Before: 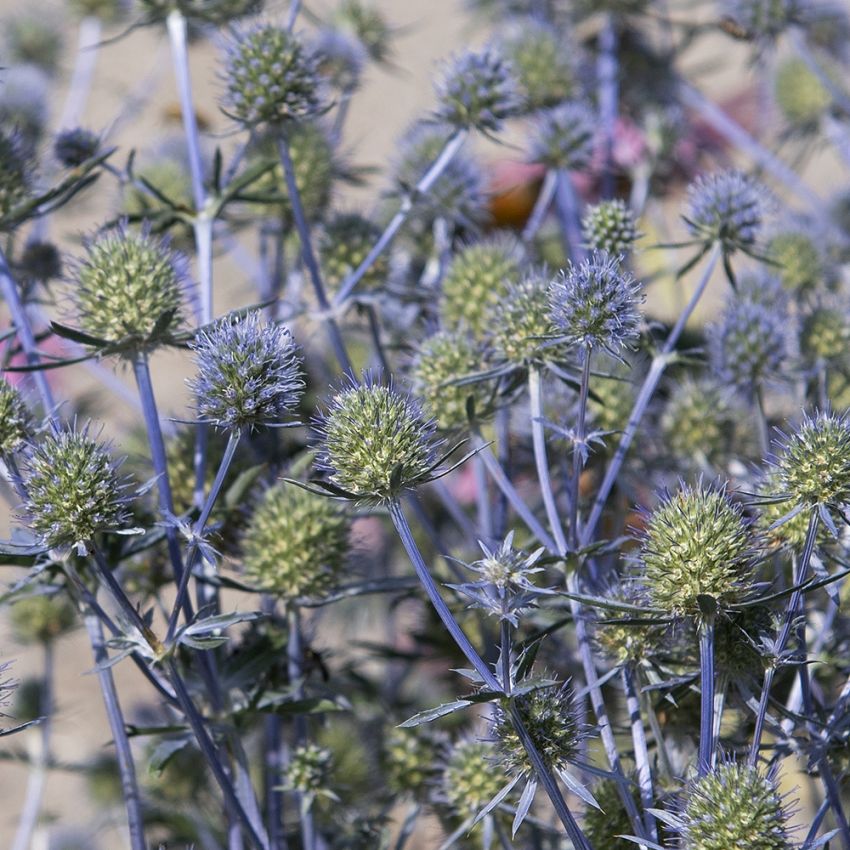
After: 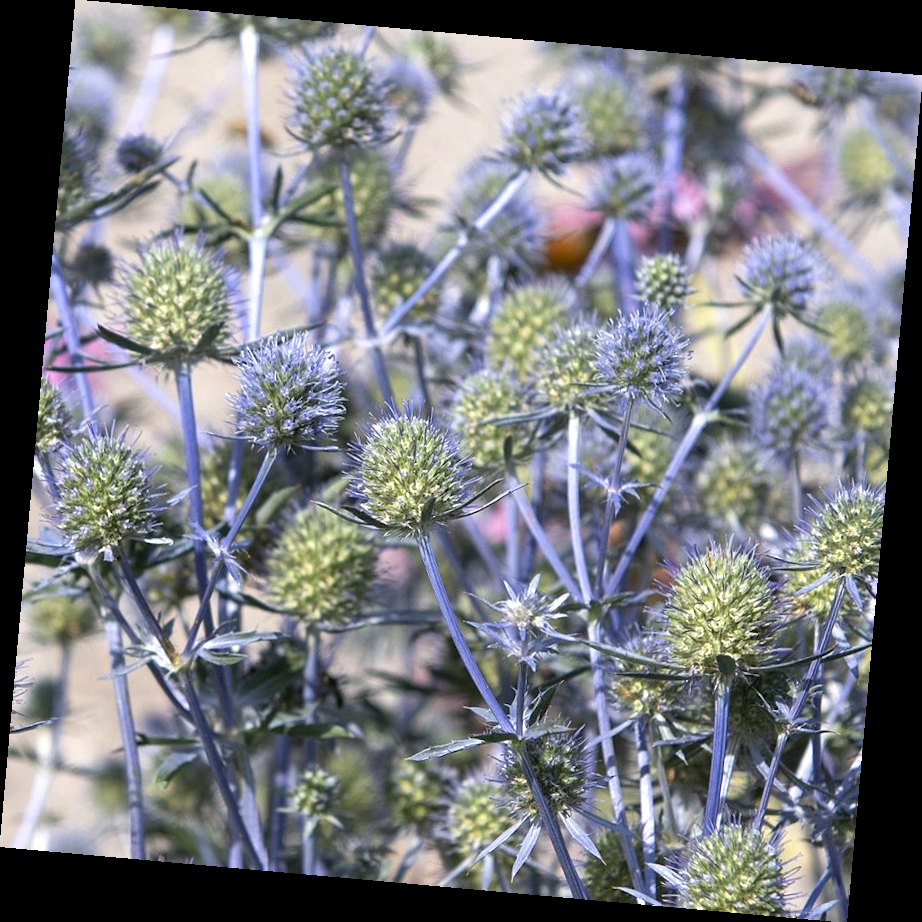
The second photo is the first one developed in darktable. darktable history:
exposure: exposure 0.556 EV, compensate highlight preservation false
rotate and perspective: rotation 5.12°, automatic cropping off
